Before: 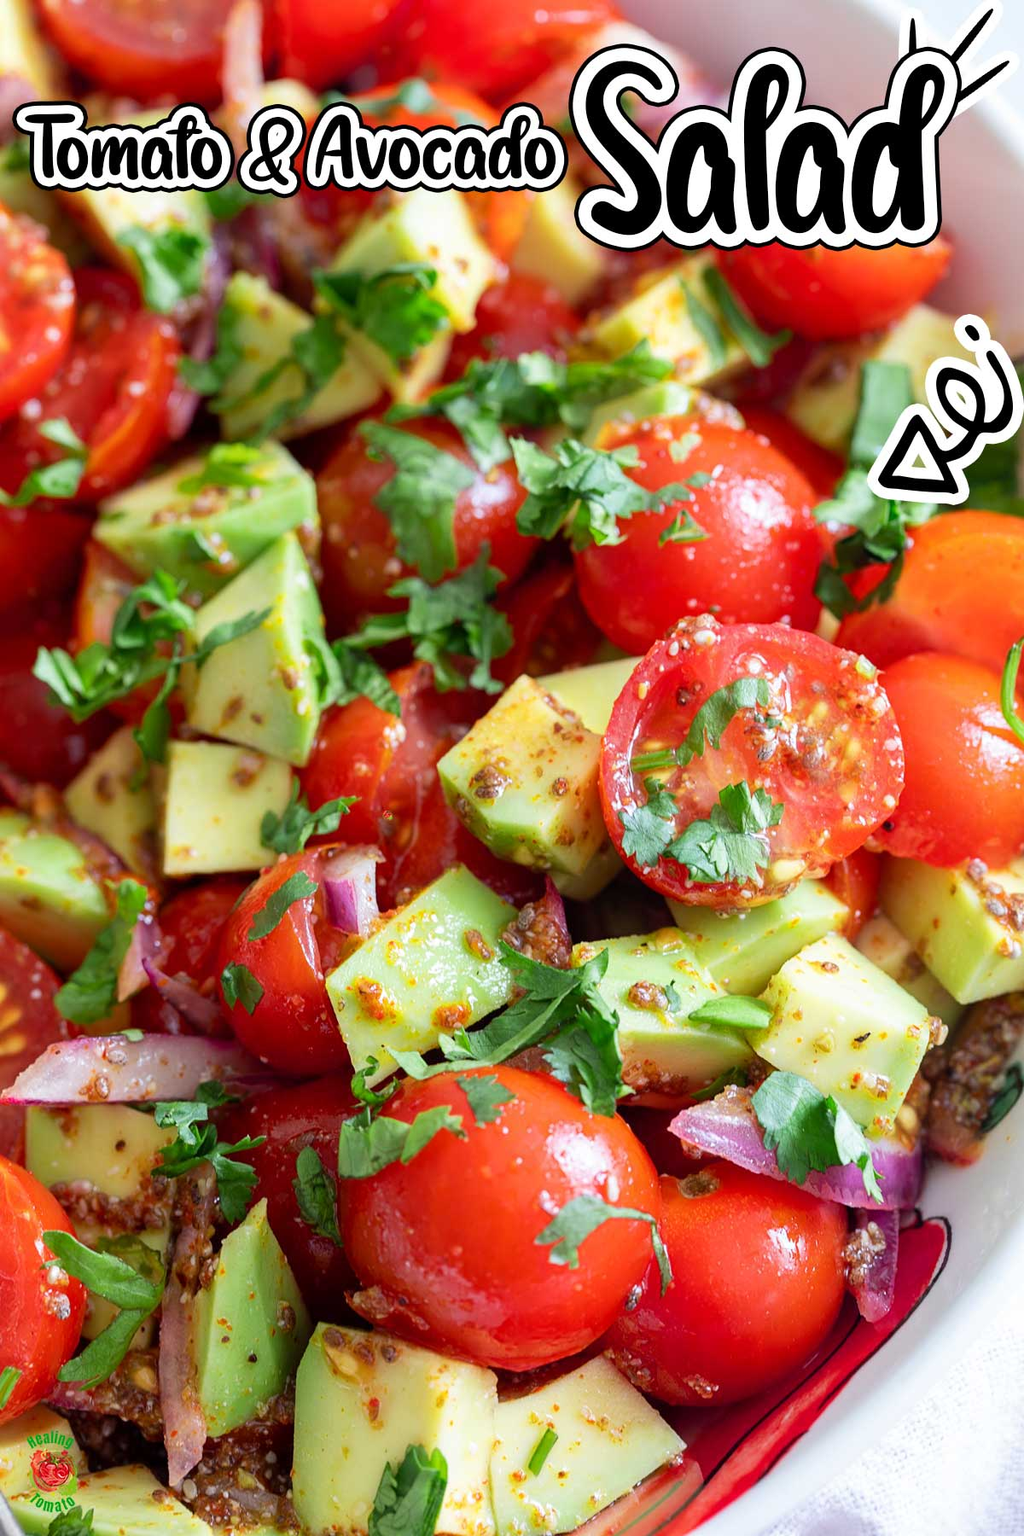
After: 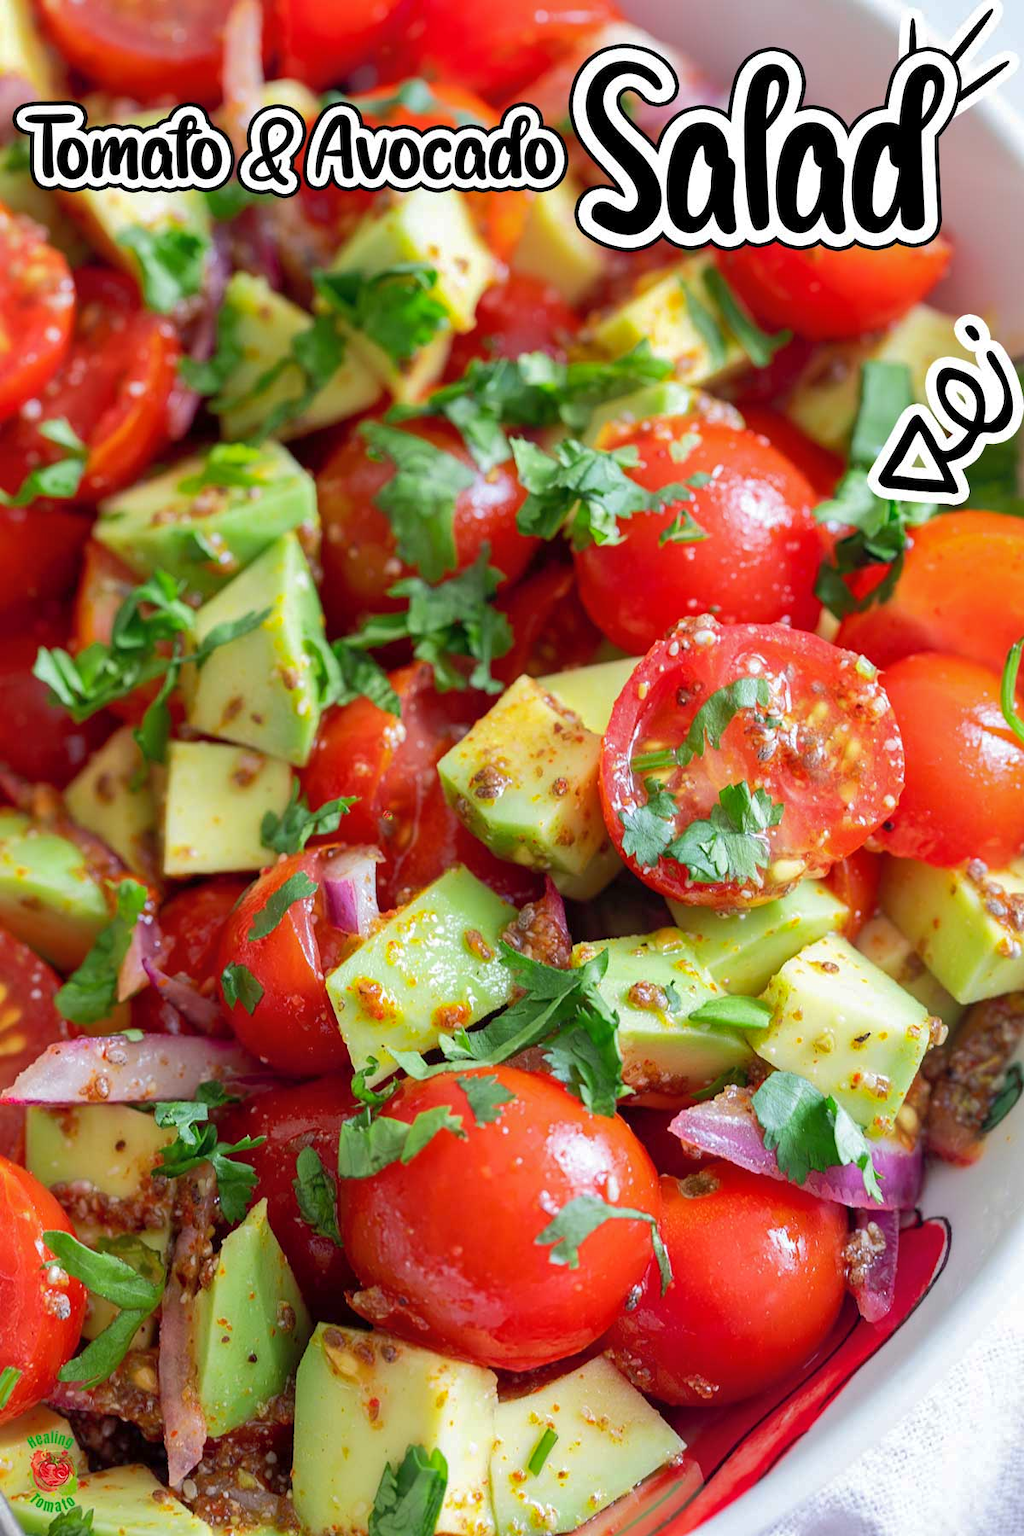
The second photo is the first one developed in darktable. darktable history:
contrast equalizer: y [[0.5 ×6], [0.5 ×6], [0.5, 0.5, 0.501, 0.545, 0.707, 0.863], [0 ×6], [0 ×6]]
shadows and highlights: on, module defaults
